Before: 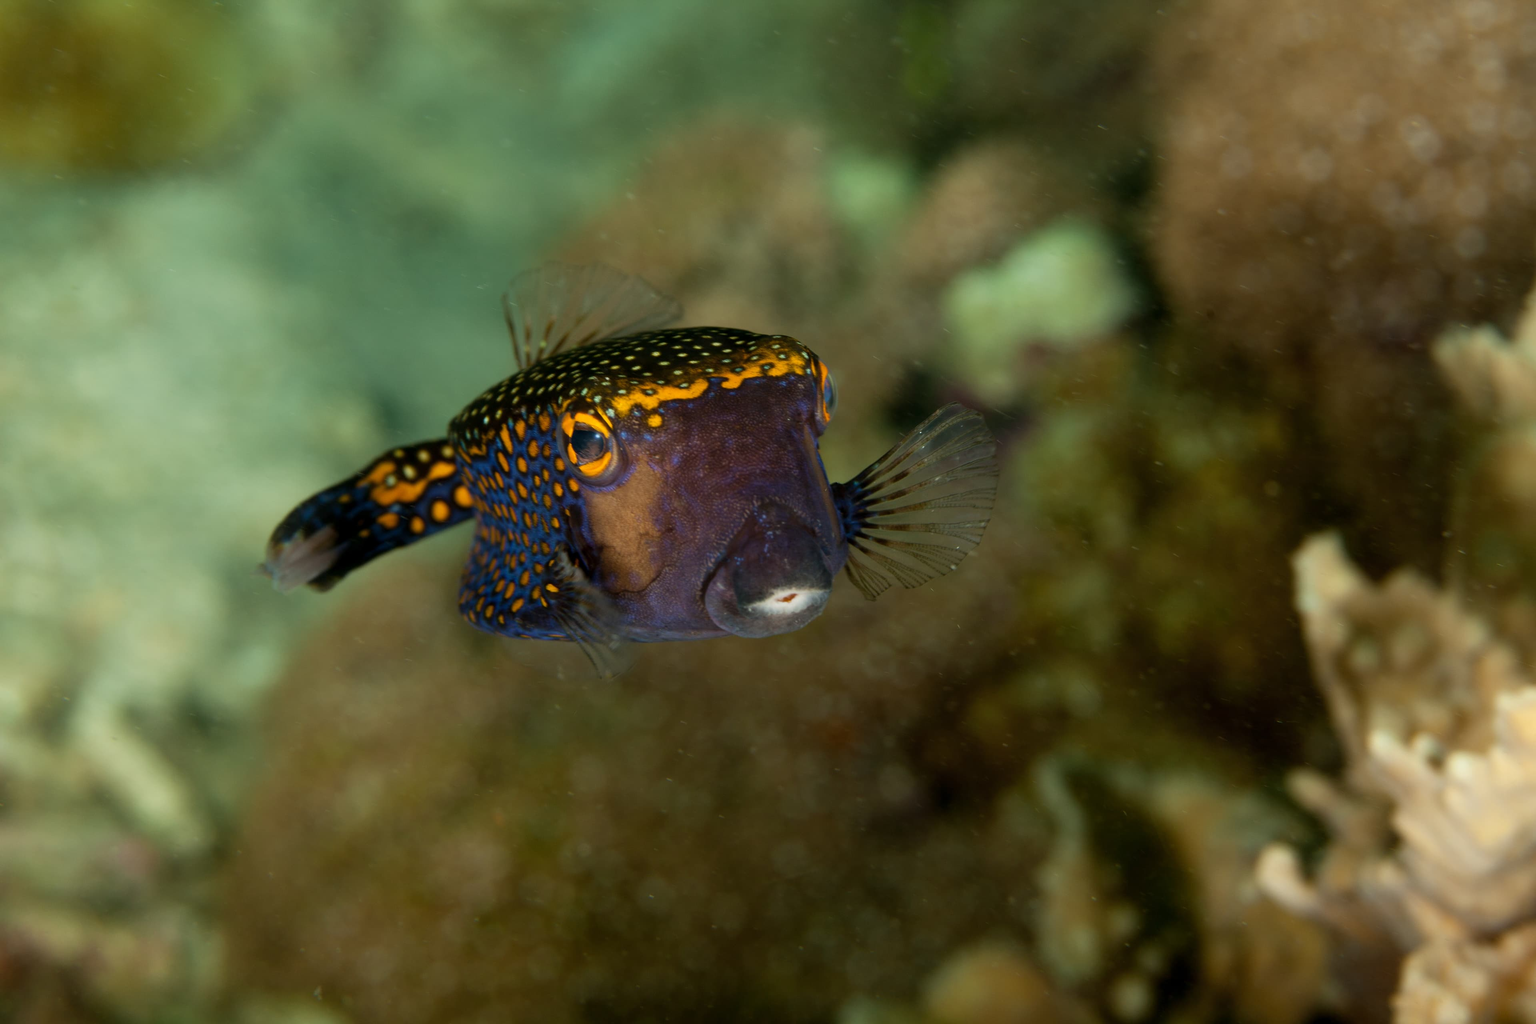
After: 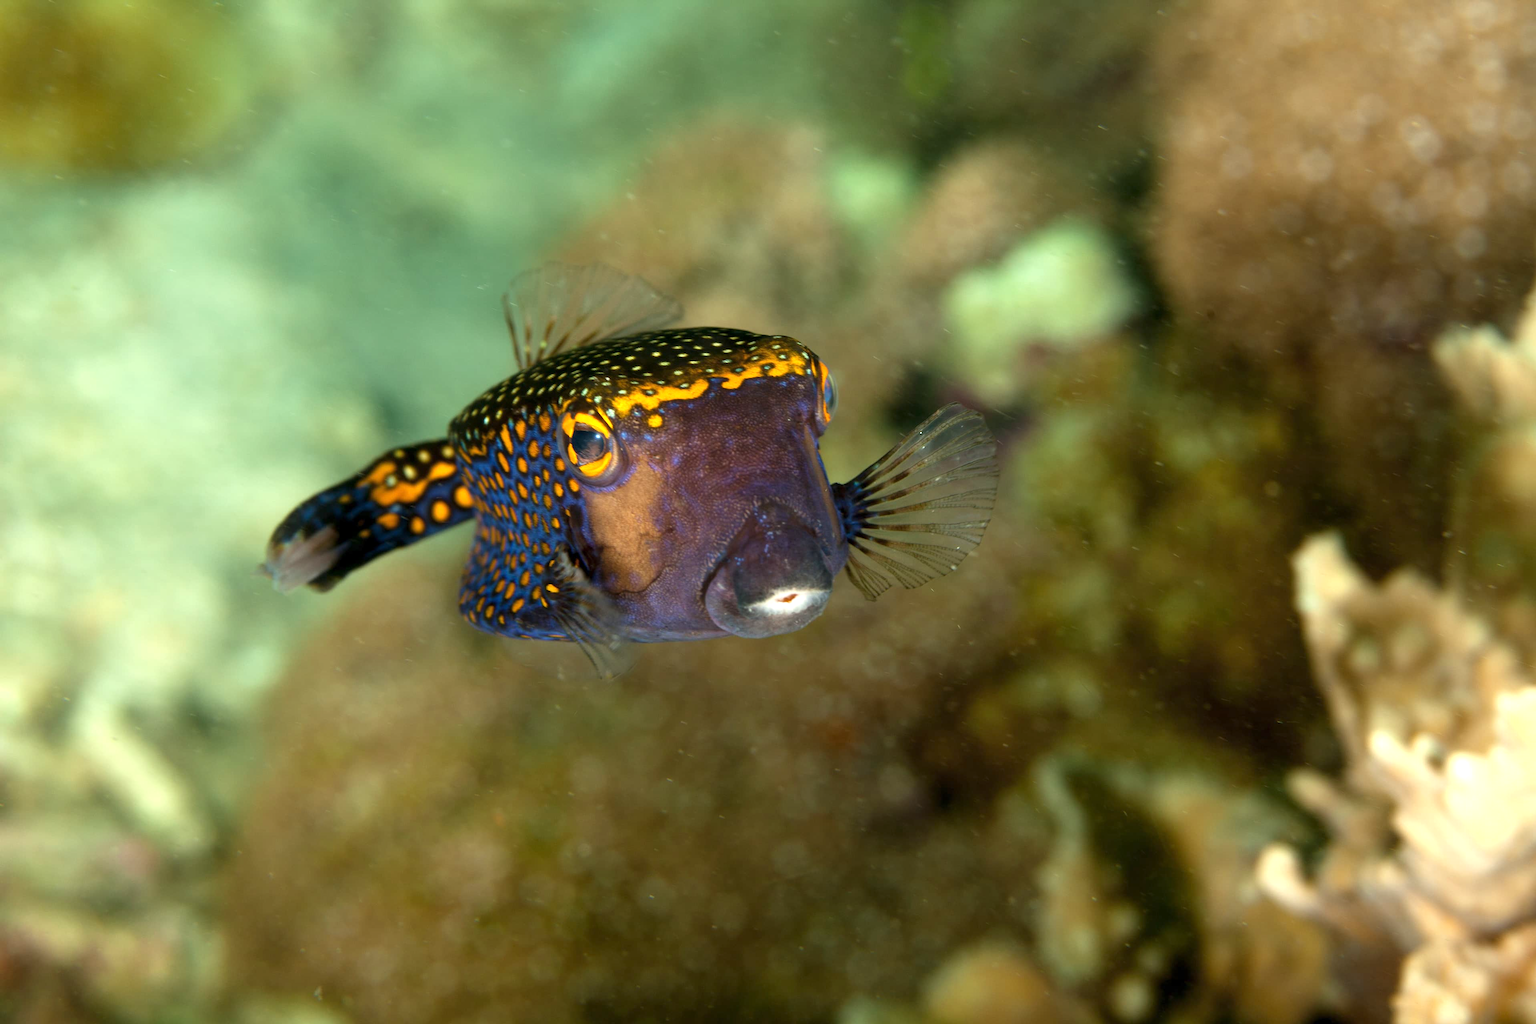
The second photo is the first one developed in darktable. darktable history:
exposure: exposure 0.992 EV, compensate highlight preservation false
